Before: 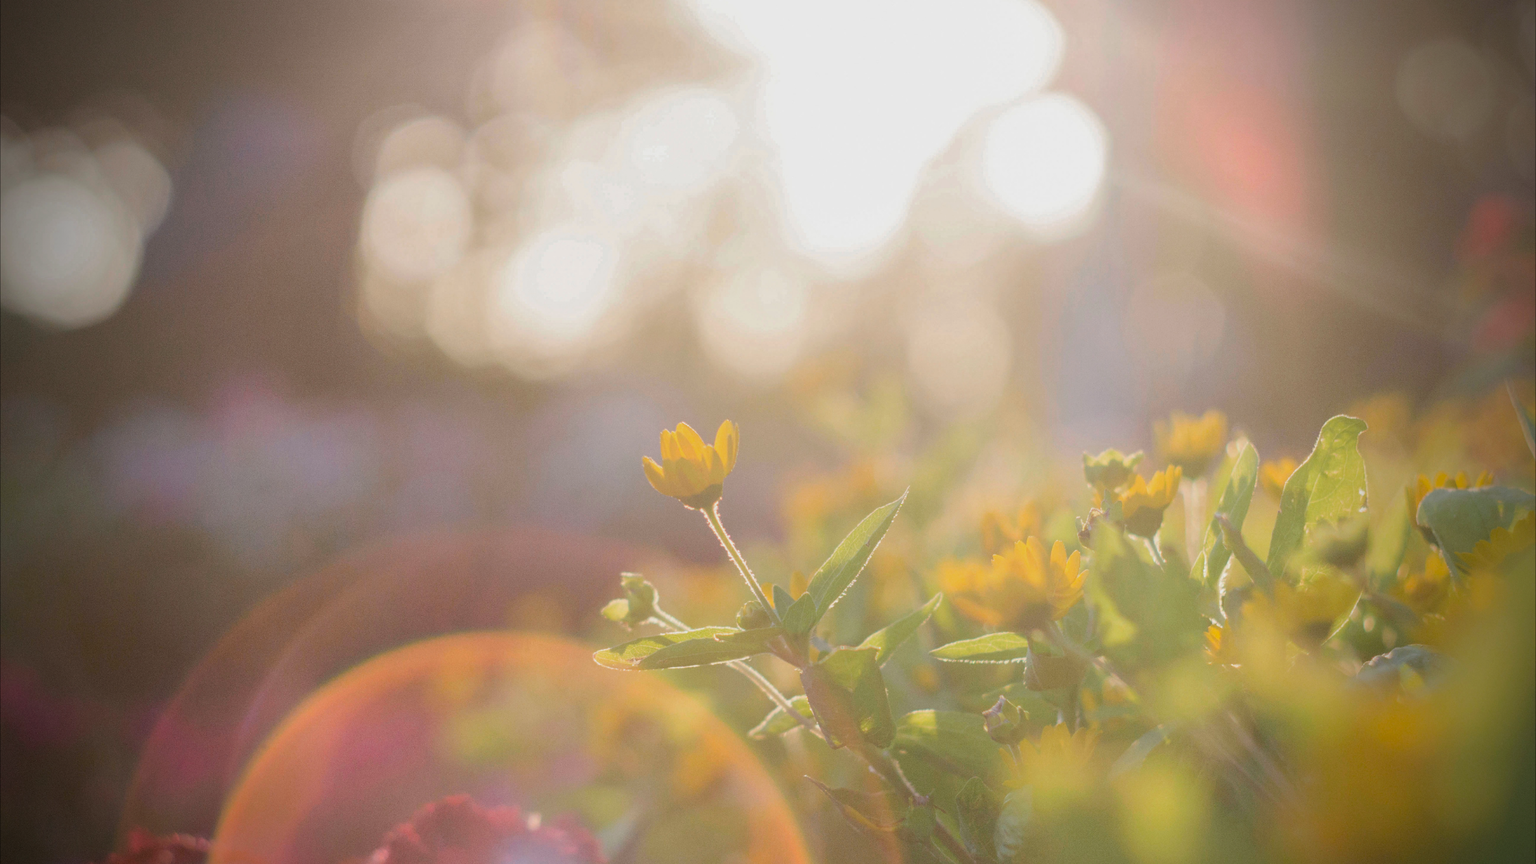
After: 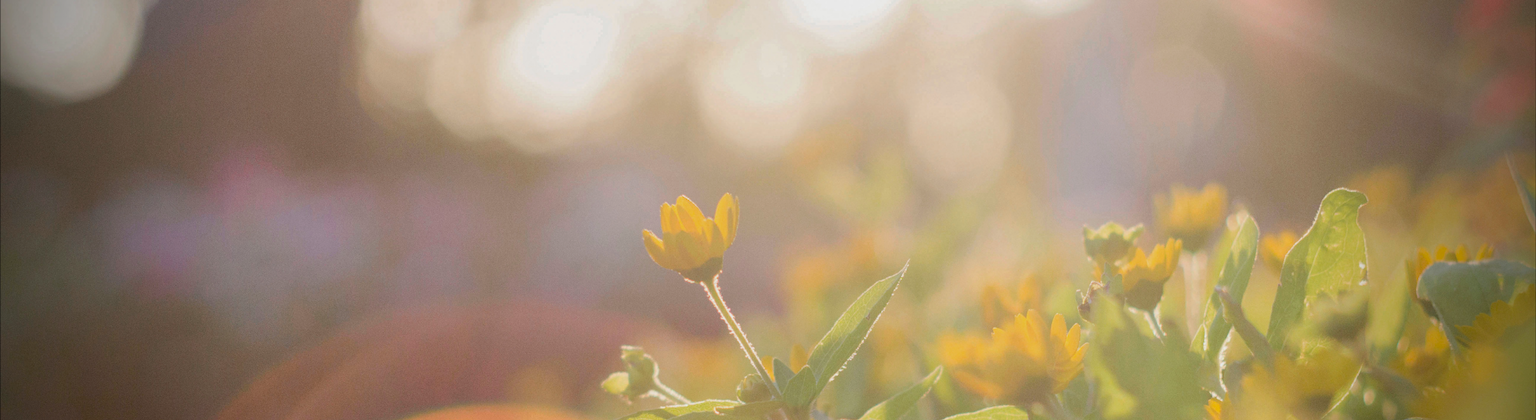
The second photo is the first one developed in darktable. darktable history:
crop and rotate: top 26.32%, bottom 25.016%
color zones: curves: ch1 [(0.25, 0.5) (0.747, 0.71)]
